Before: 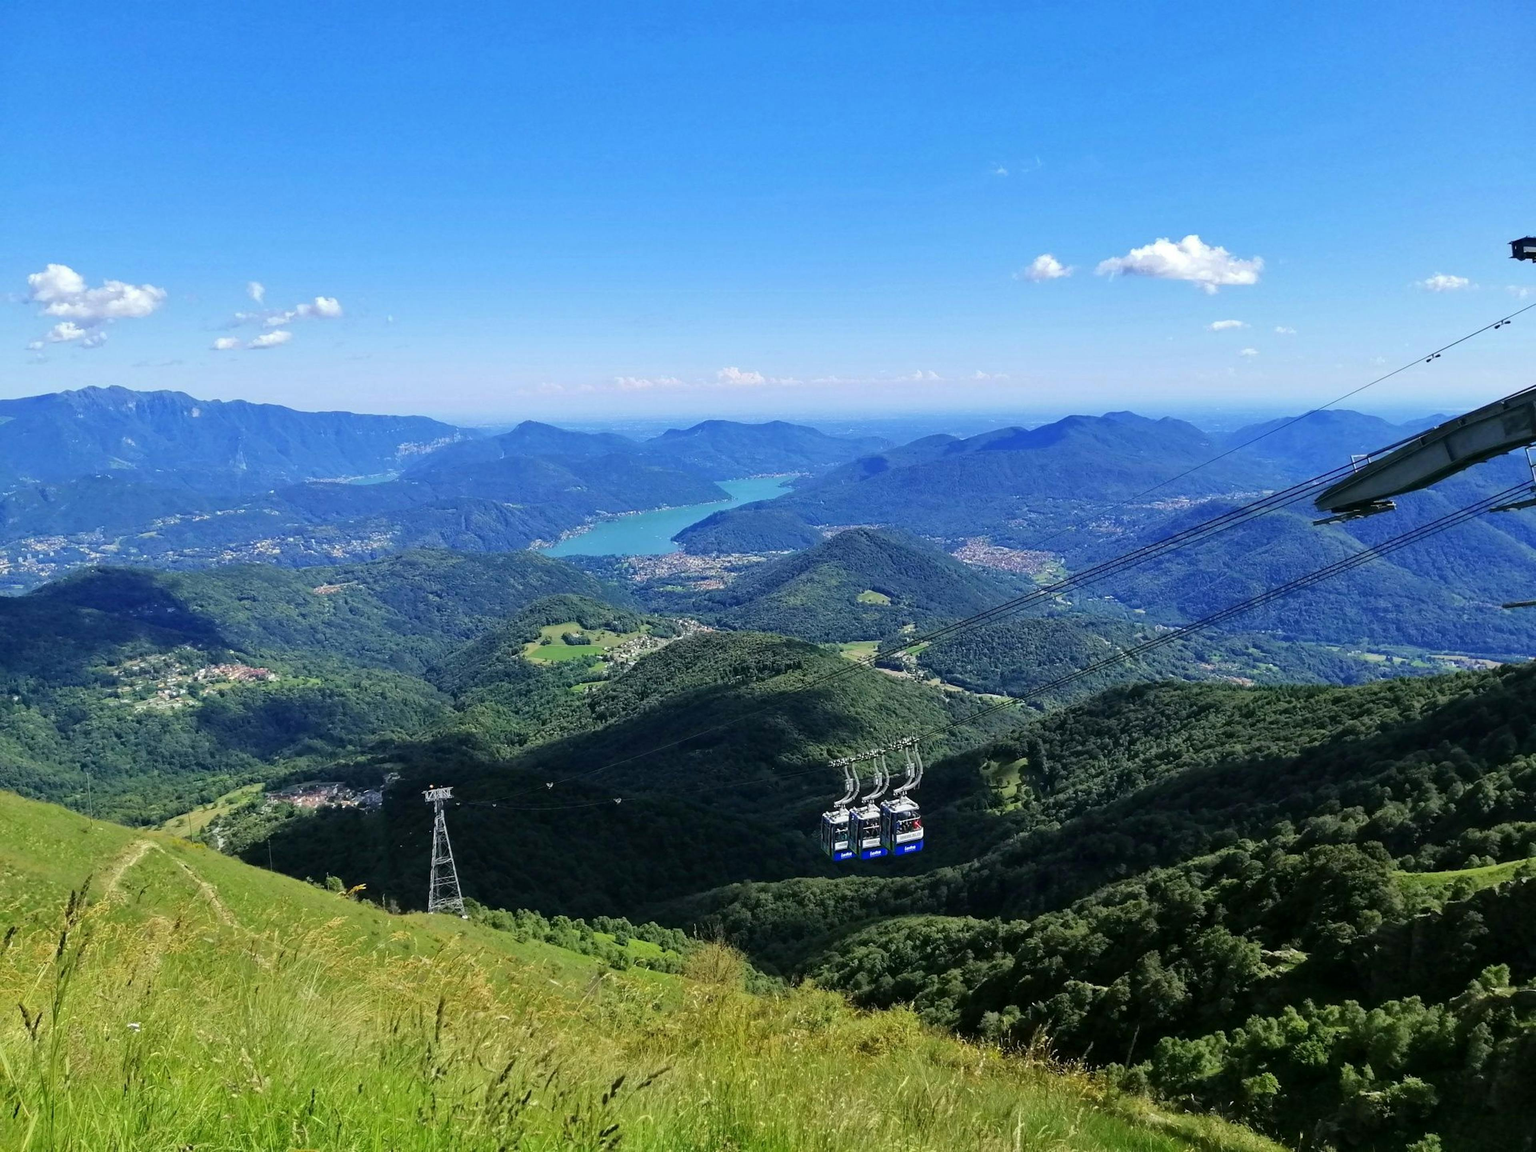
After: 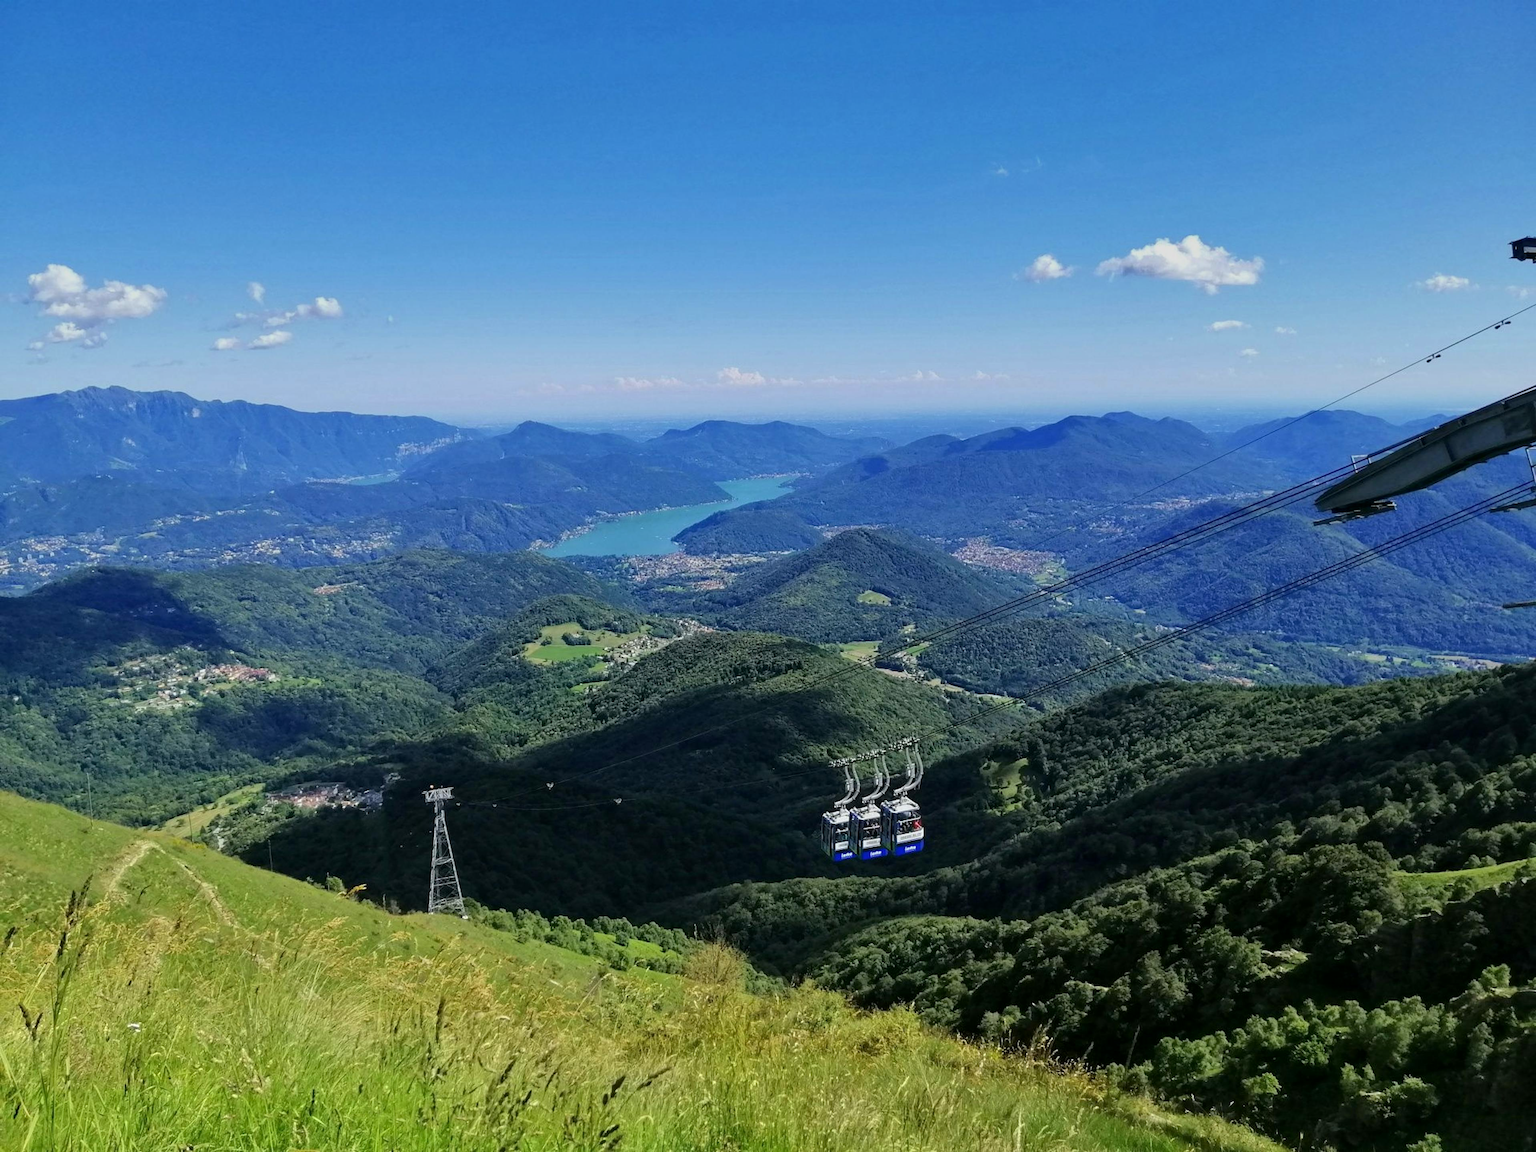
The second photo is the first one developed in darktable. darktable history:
local contrast: mode bilateral grid, contrast 100, coarseness 100, detail 108%, midtone range 0.2
graduated density: on, module defaults
